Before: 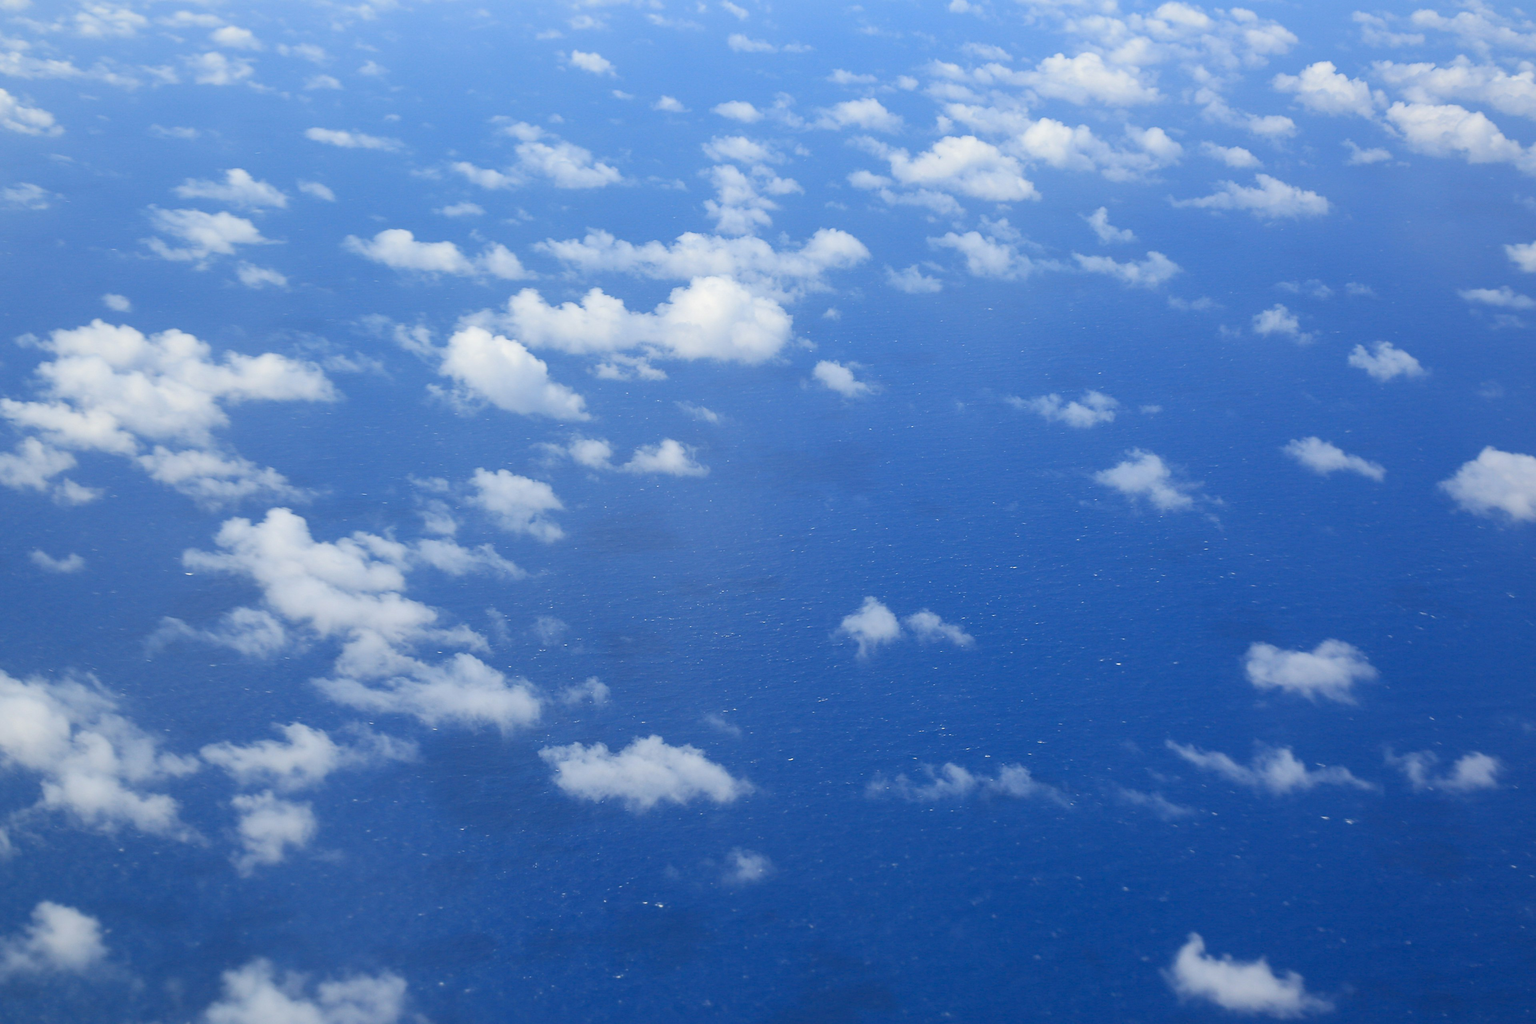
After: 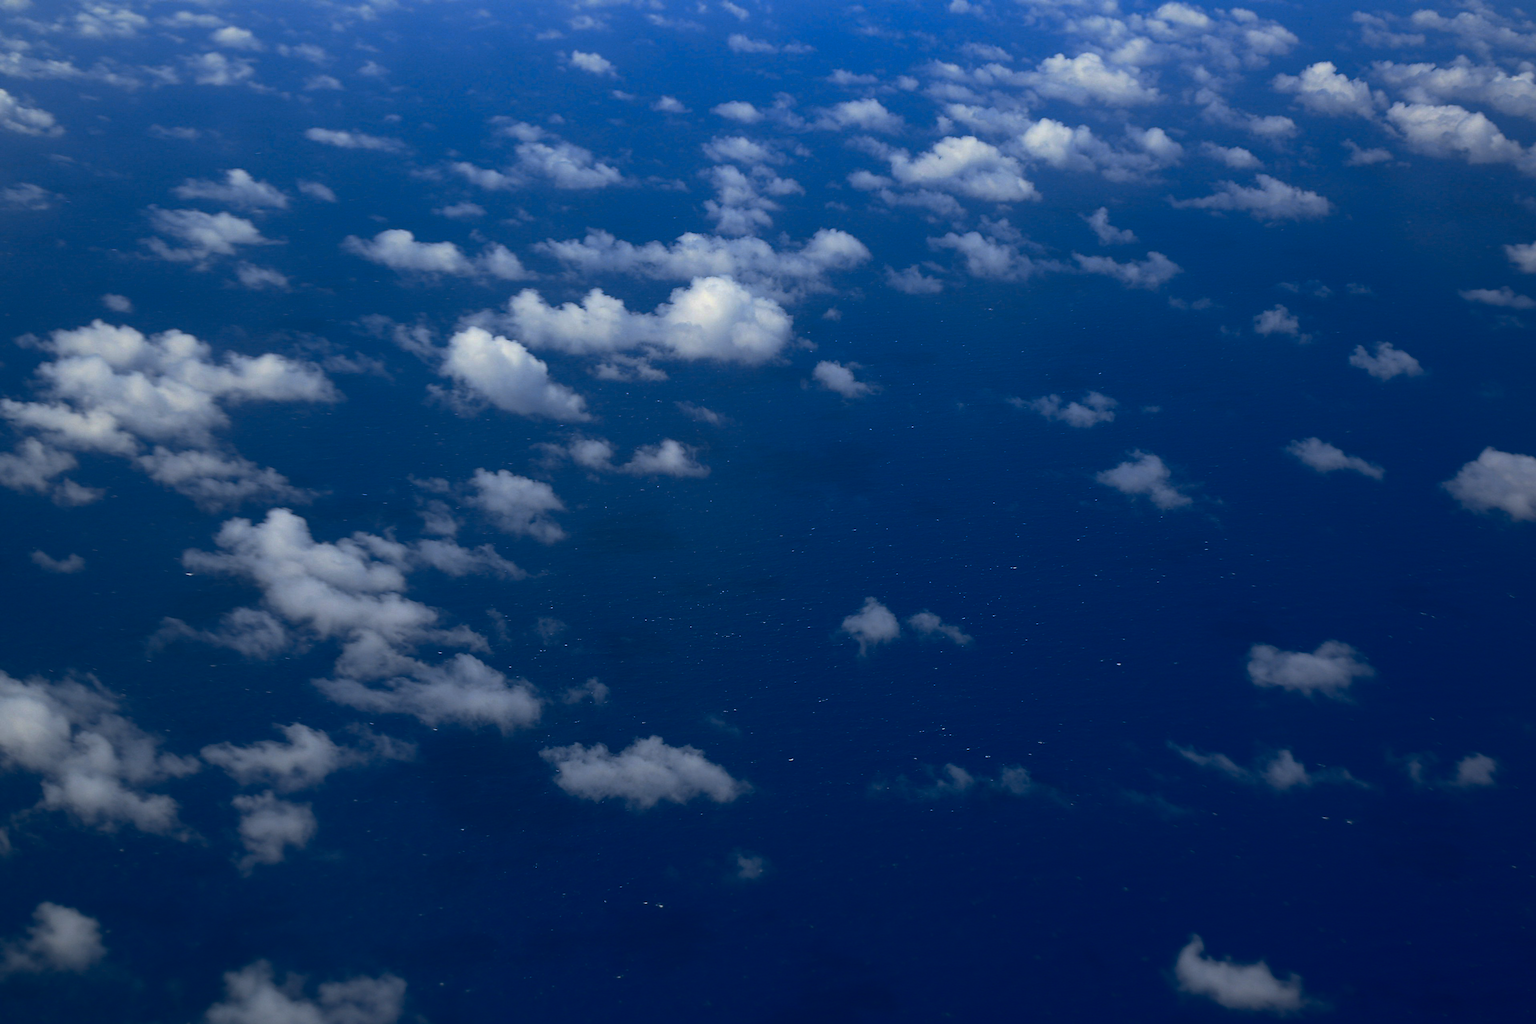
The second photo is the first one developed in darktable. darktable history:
base curve: curves: ch0 [(0, 0) (0.826, 0.587) (1, 1)], preserve colors none
contrast brightness saturation: contrast 0.243, brightness -0.229, saturation 0.147
